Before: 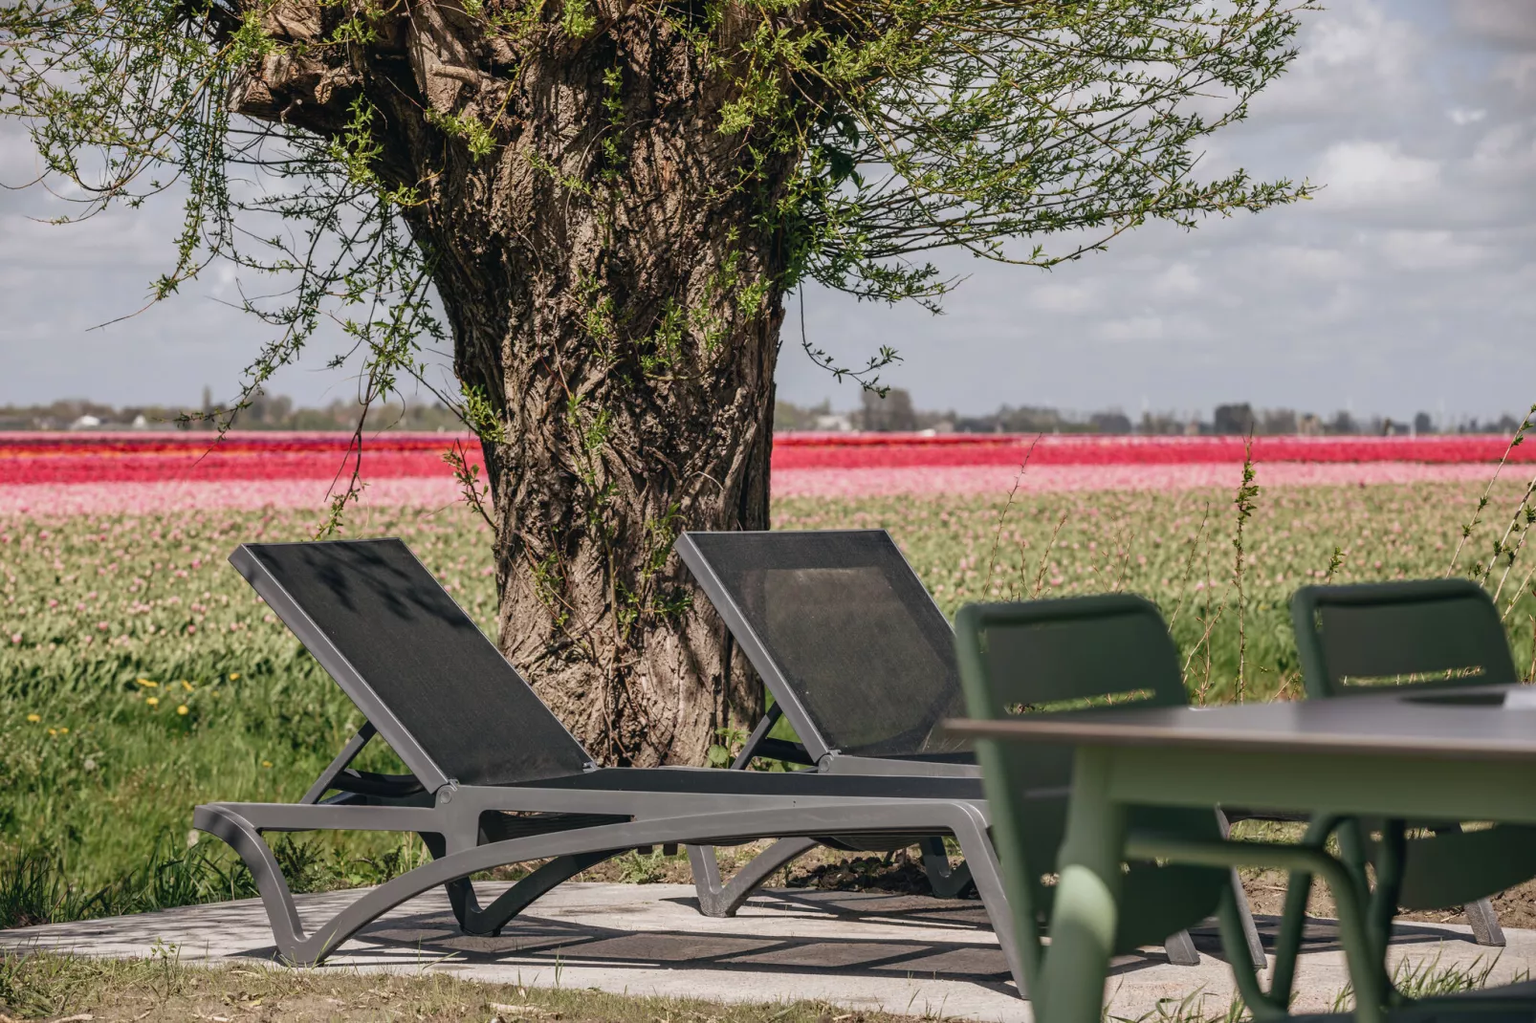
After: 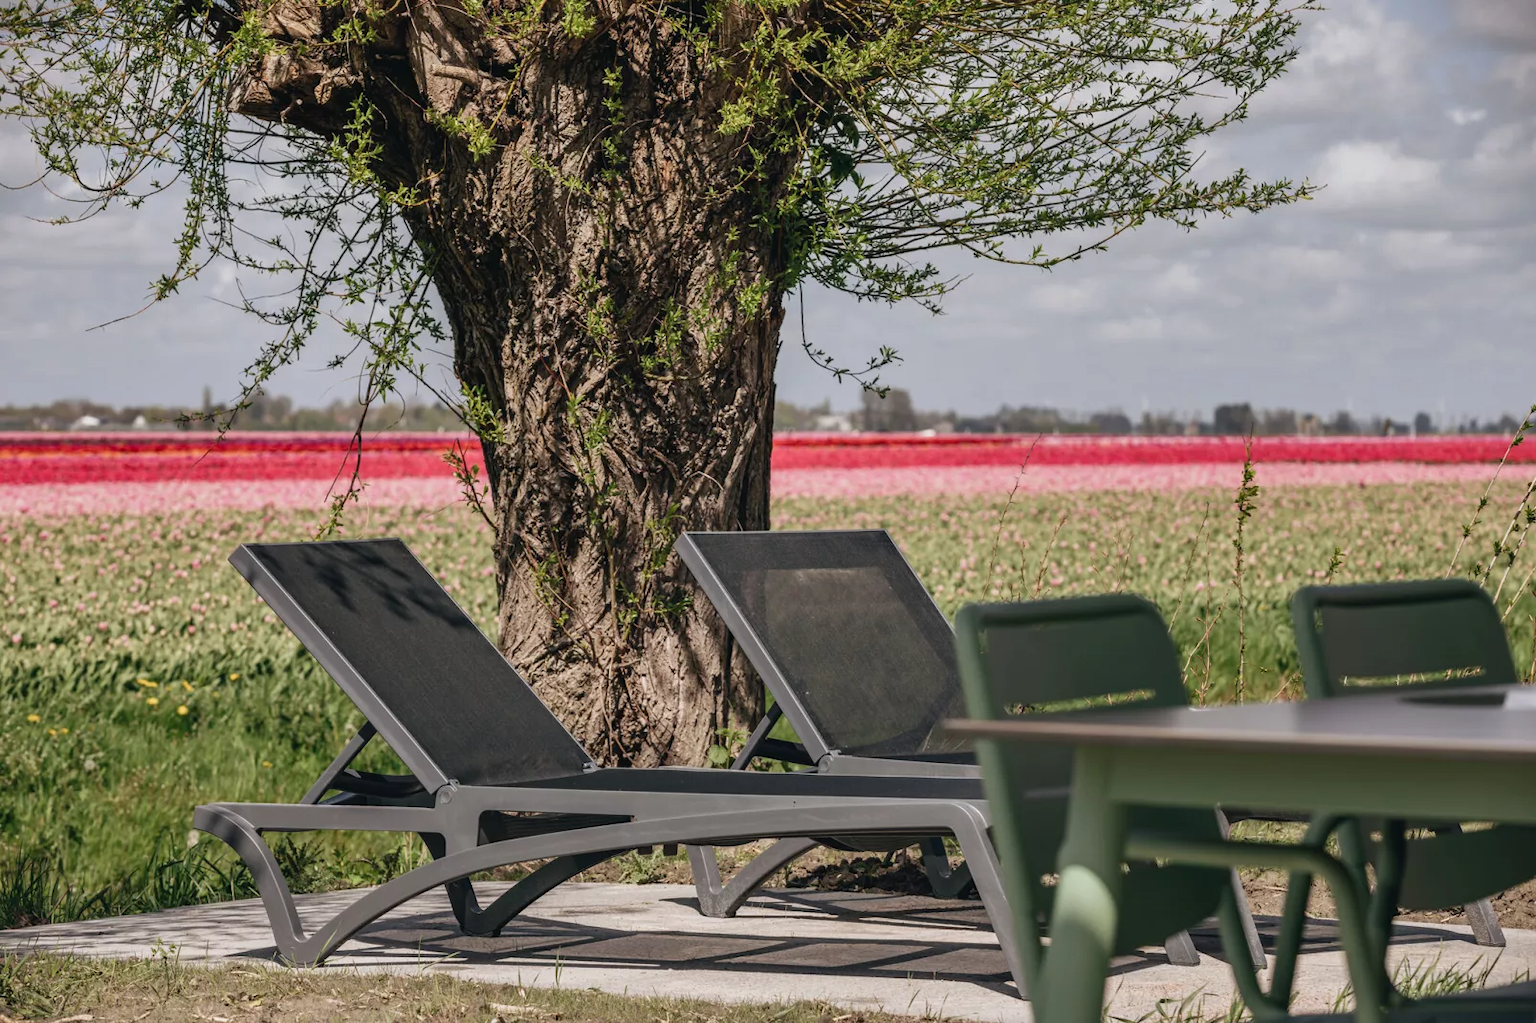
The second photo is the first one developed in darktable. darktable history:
shadows and highlights: shadows 25.5, highlights -47.92, soften with gaussian
